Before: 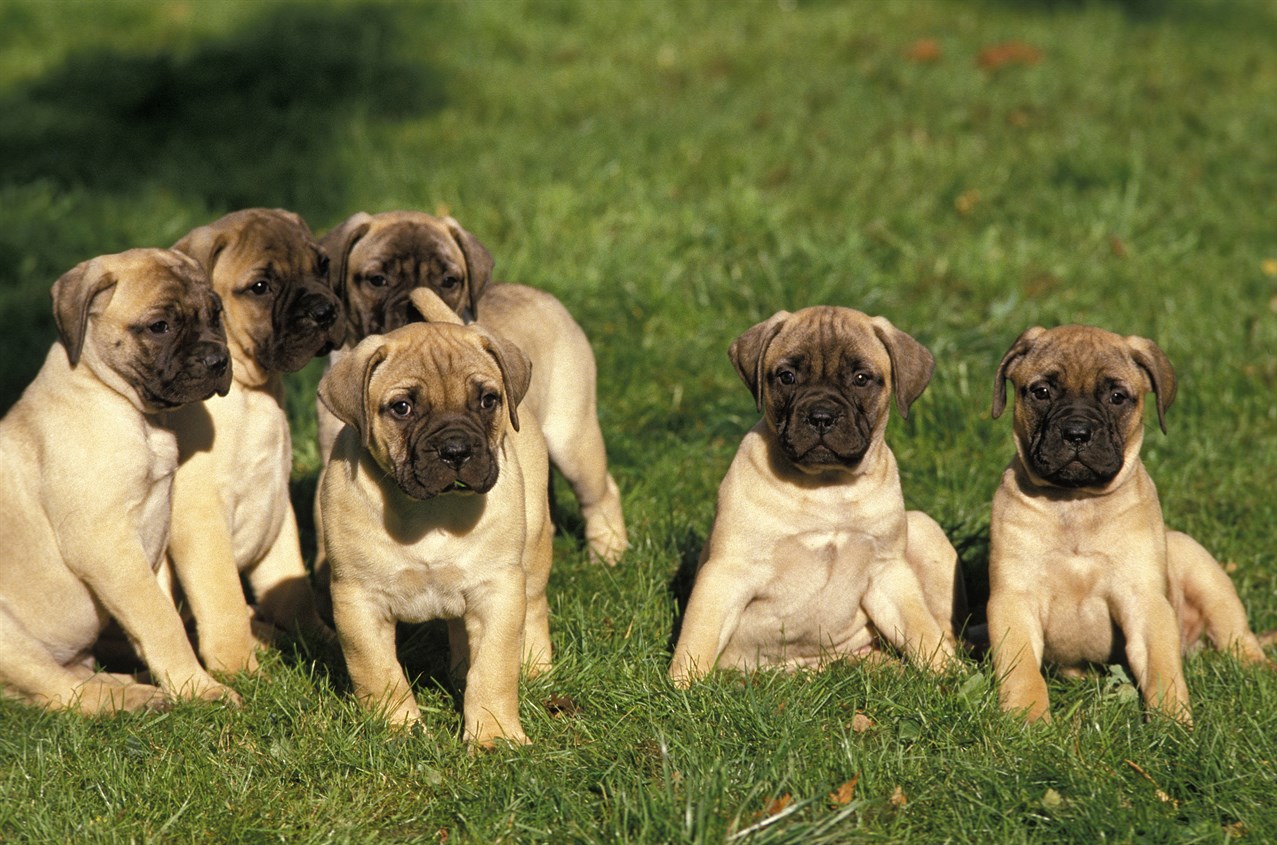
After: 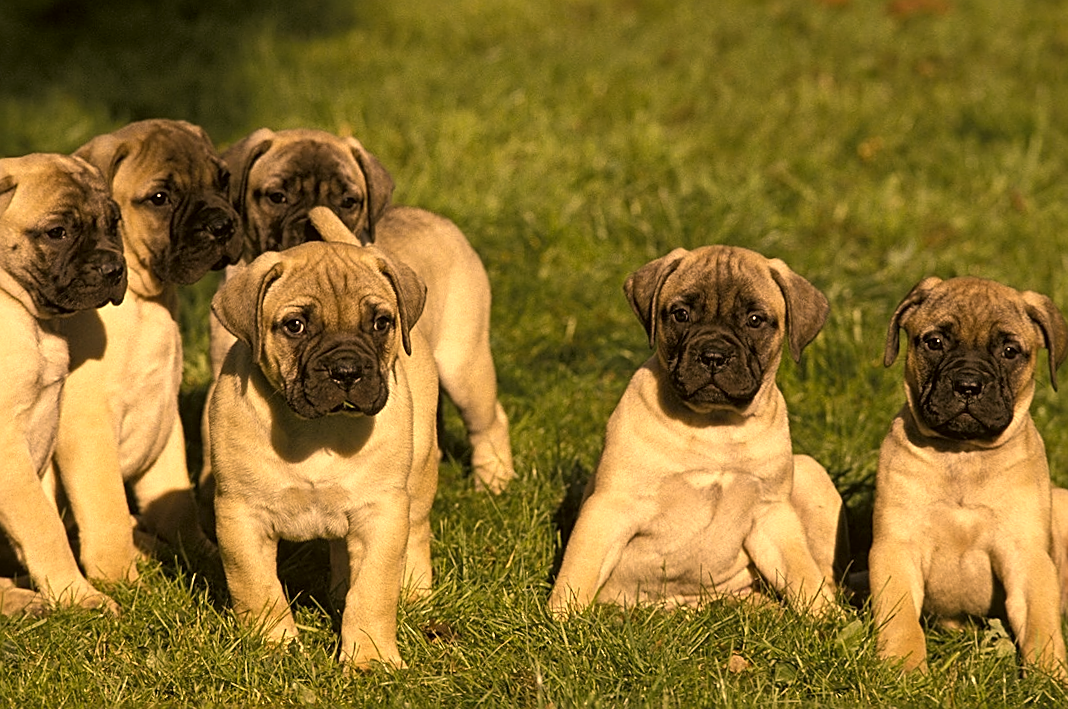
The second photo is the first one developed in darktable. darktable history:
sharpen: amount 0.594
contrast brightness saturation: contrast 0.058, brightness -0.006, saturation -0.22
crop and rotate: angle -2.91°, left 5.332%, top 5.198%, right 4.702%, bottom 4.485%
color correction: highlights a* 18.07, highlights b* 35.47, shadows a* 1, shadows b* 6.58, saturation 1.05
color zones: curves: ch1 [(0, 0.469) (0.01, 0.469) (0.12, 0.446) (0.248, 0.469) (0.5, 0.5) (0.748, 0.5) (0.99, 0.469) (1, 0.469)]
